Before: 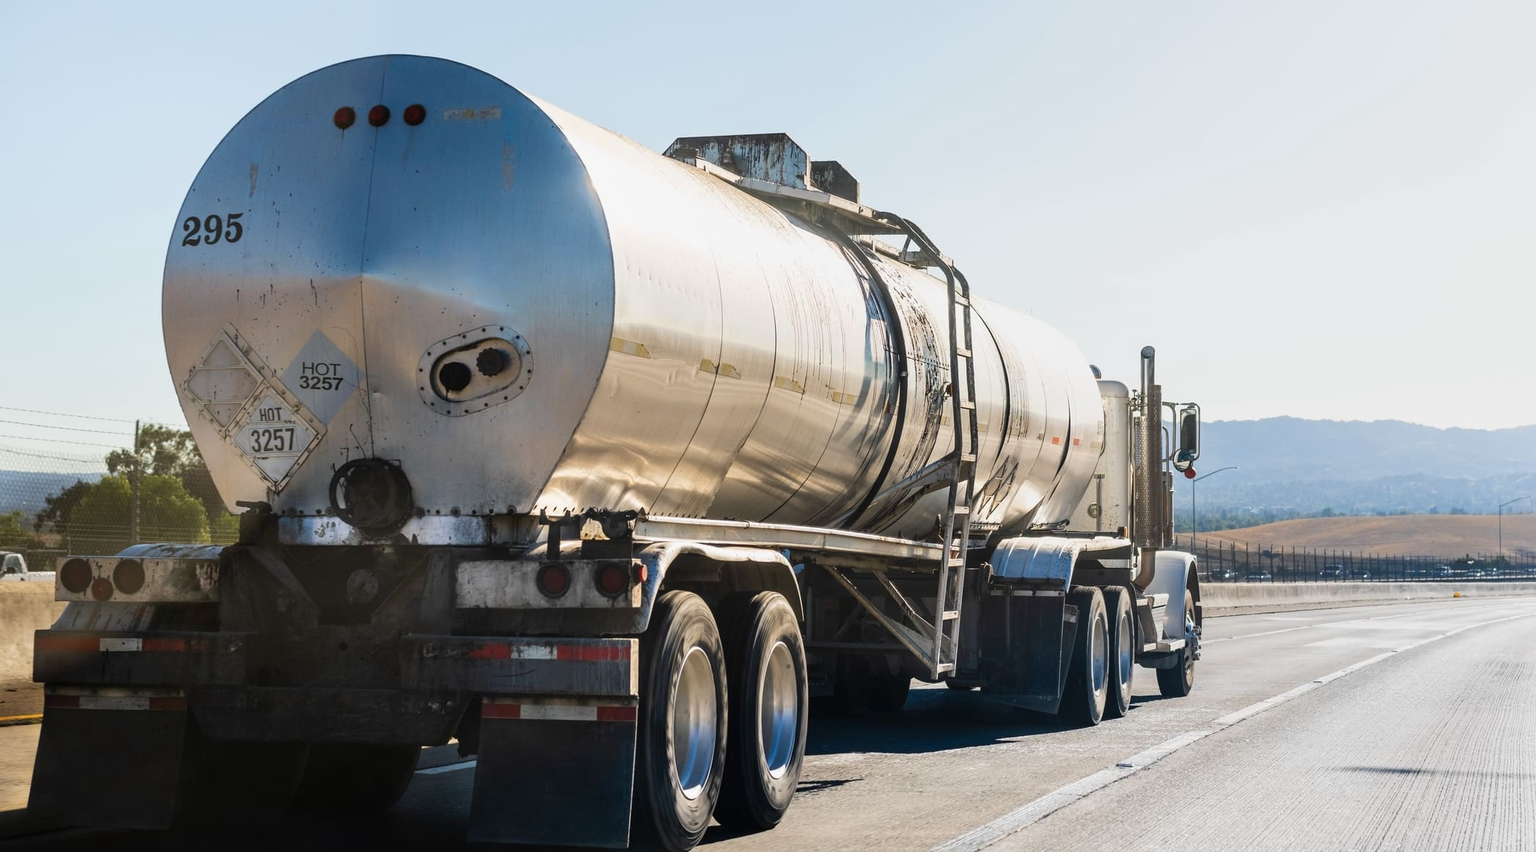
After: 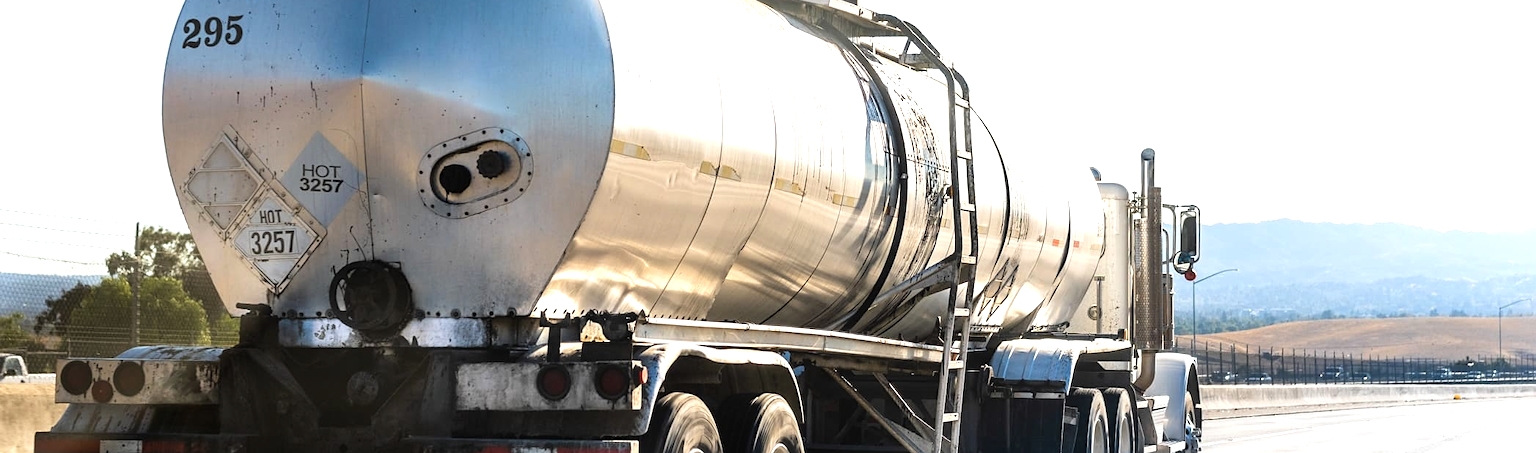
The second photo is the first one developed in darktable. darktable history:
crop and rotate: top 23.258%, bottom 23.388%
sharpen: amount 0.2
tone equalizer: -8 EV -0.774 EV, -7 EV -0.736 EV, -6 EV -0.573 EV, -5 EV -0.407 EV, -3 EV 0.371 EV, -2 EV 0.6 EV, -1 EV 0.697 EV, +0 EV 0.773 EV, mask exposure compensation -0.514 EV
